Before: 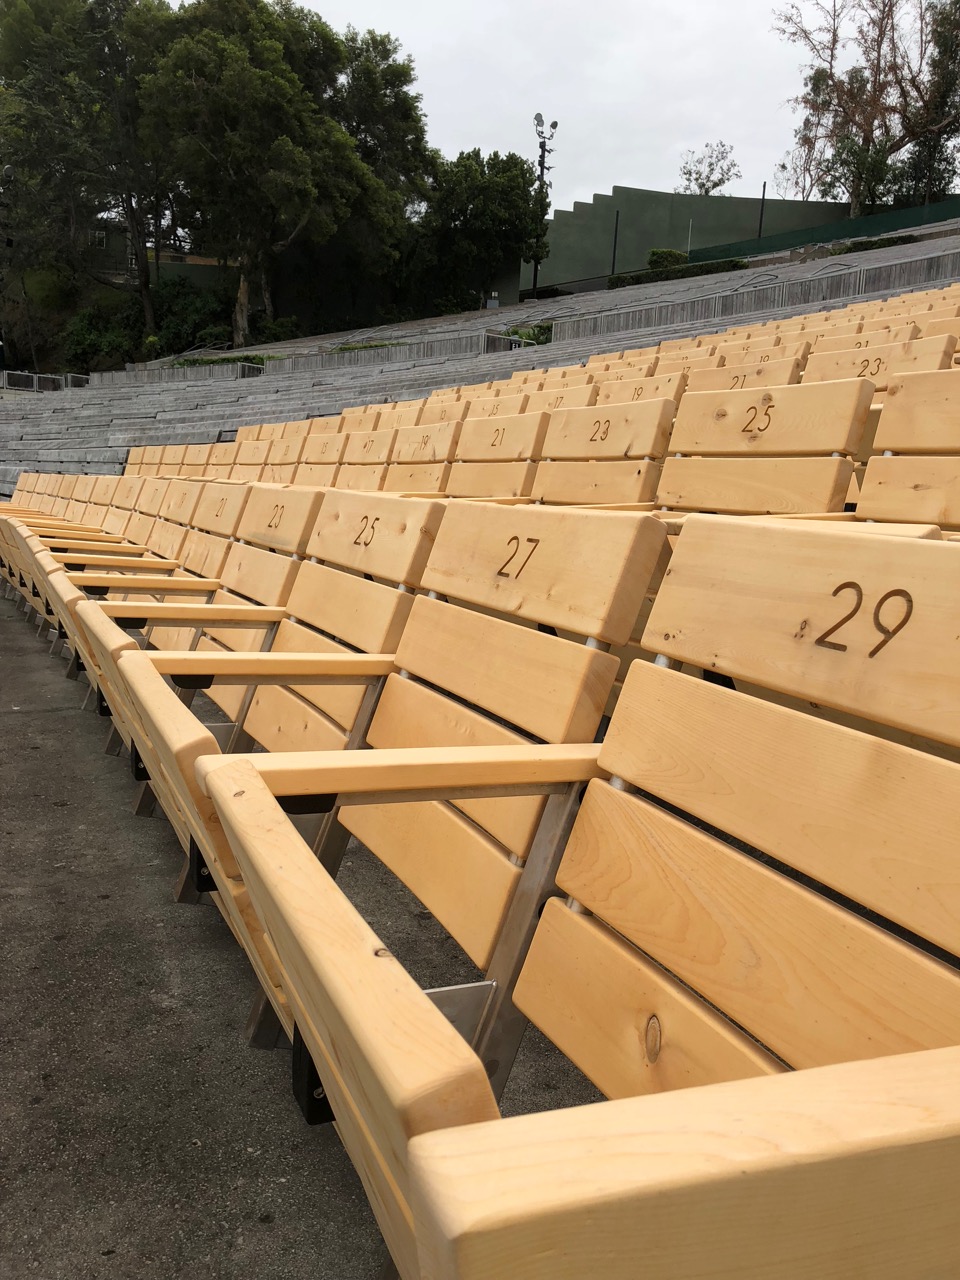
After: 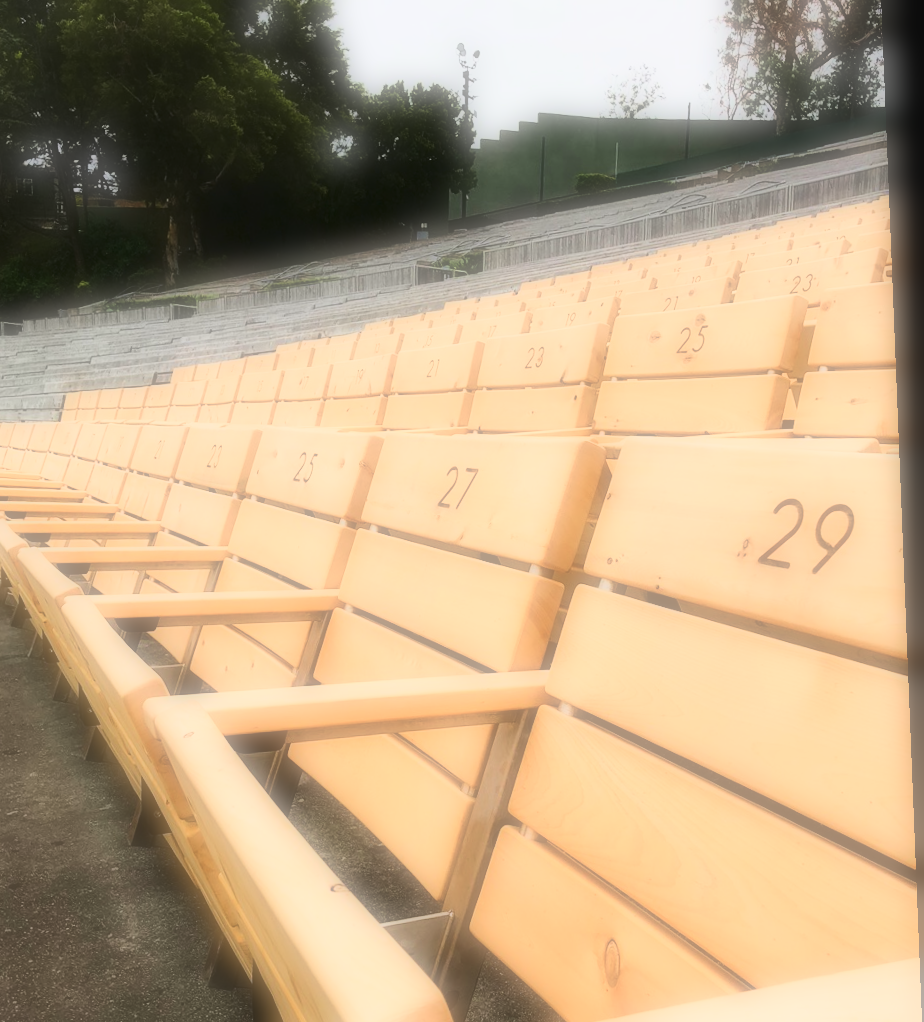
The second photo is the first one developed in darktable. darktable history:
rotate and perspective: rotation -2.29°, automatic cropping off
crop: left 8.155%, top 6.611%, bottom 15.385%
tone curve: curves: ch0 [(0, 0.026) (0.146, 0.158) (0.272, 0.34) (0.434, 0.625) (0.676, 0.871) (0.994, 0.955)], color space Lab, linked channels, preserve colors none
soften: on, module defaults
velvia: on, module defaults
